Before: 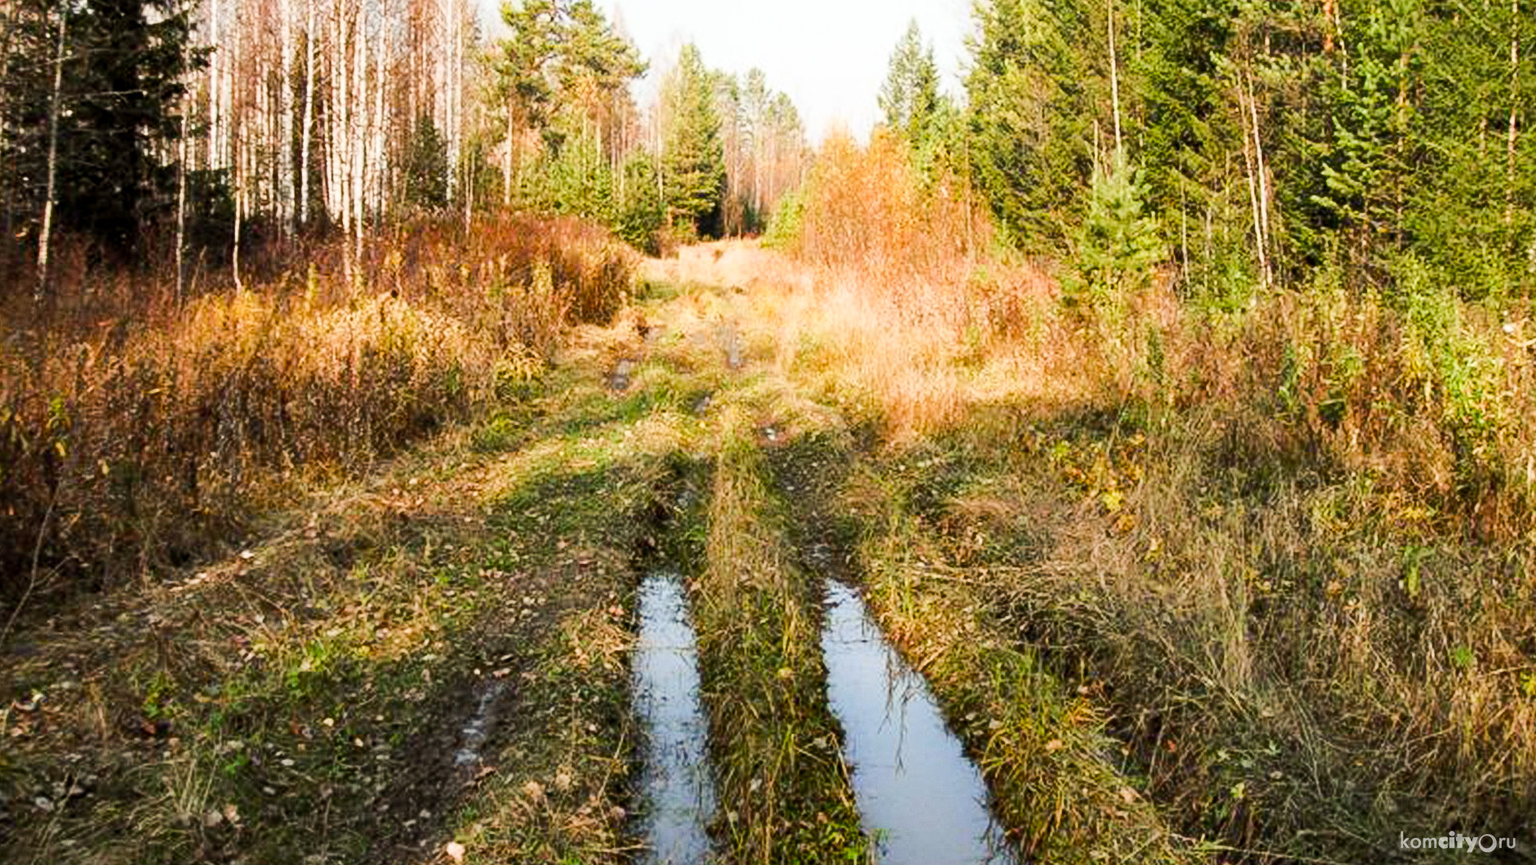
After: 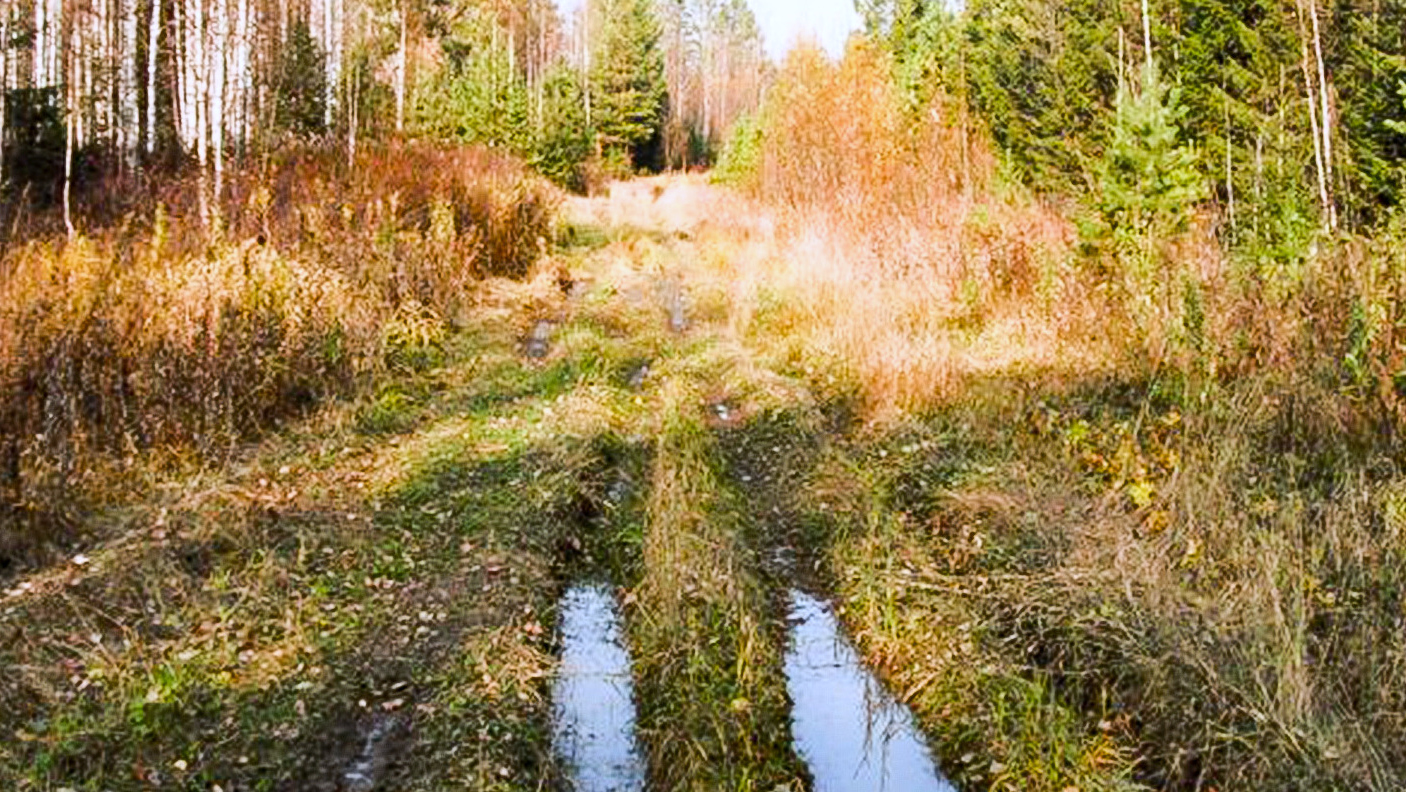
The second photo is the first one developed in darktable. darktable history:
crop and rotate: left 11.831%, top 11.346%, right 13.429%, bottom 13.899%
white balance: red 0.967, blue 1.119, emerald 0.756
